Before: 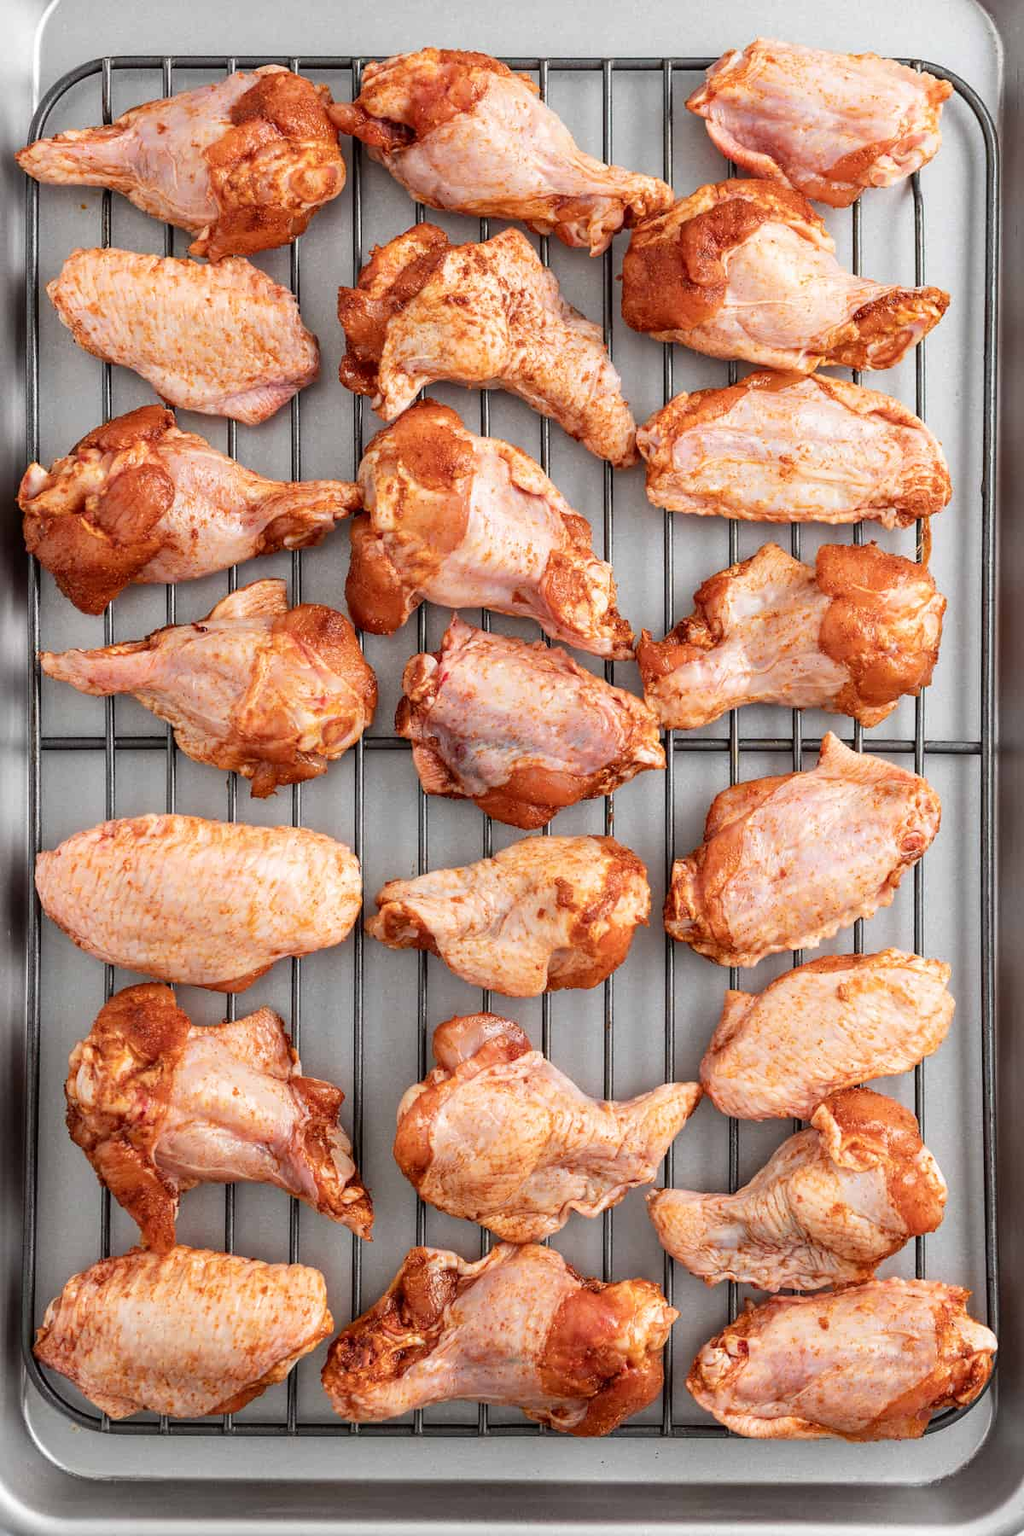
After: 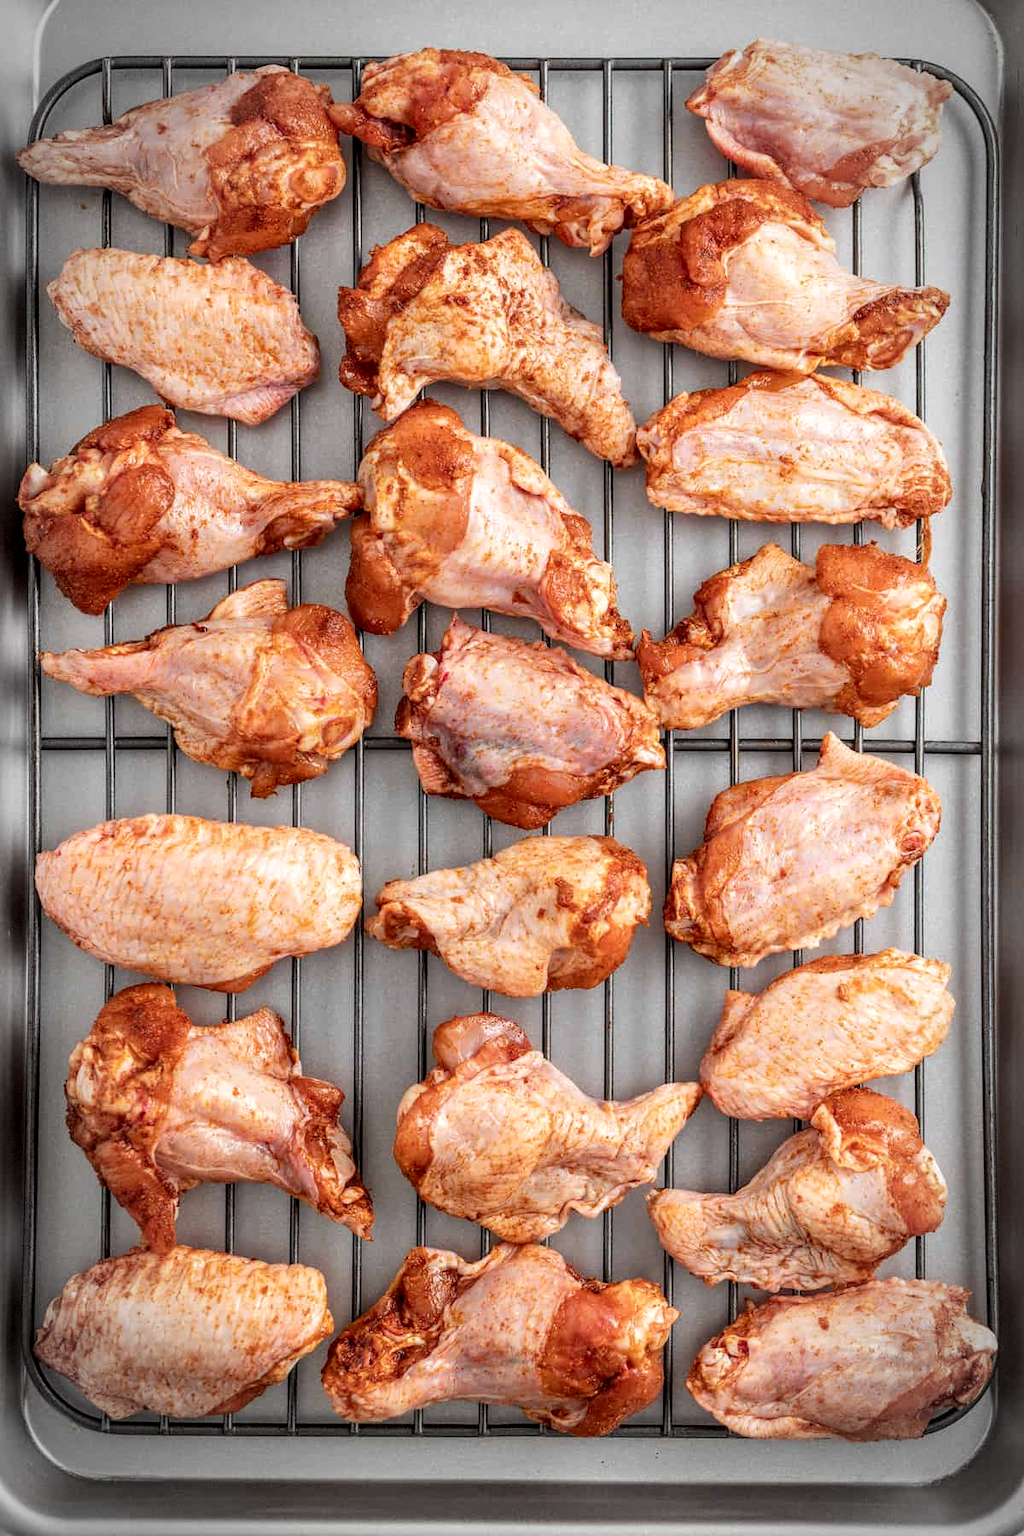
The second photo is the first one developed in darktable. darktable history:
local contrast: on, module defaults
vignetting: automatic ratio true, dithering 8-bit output
